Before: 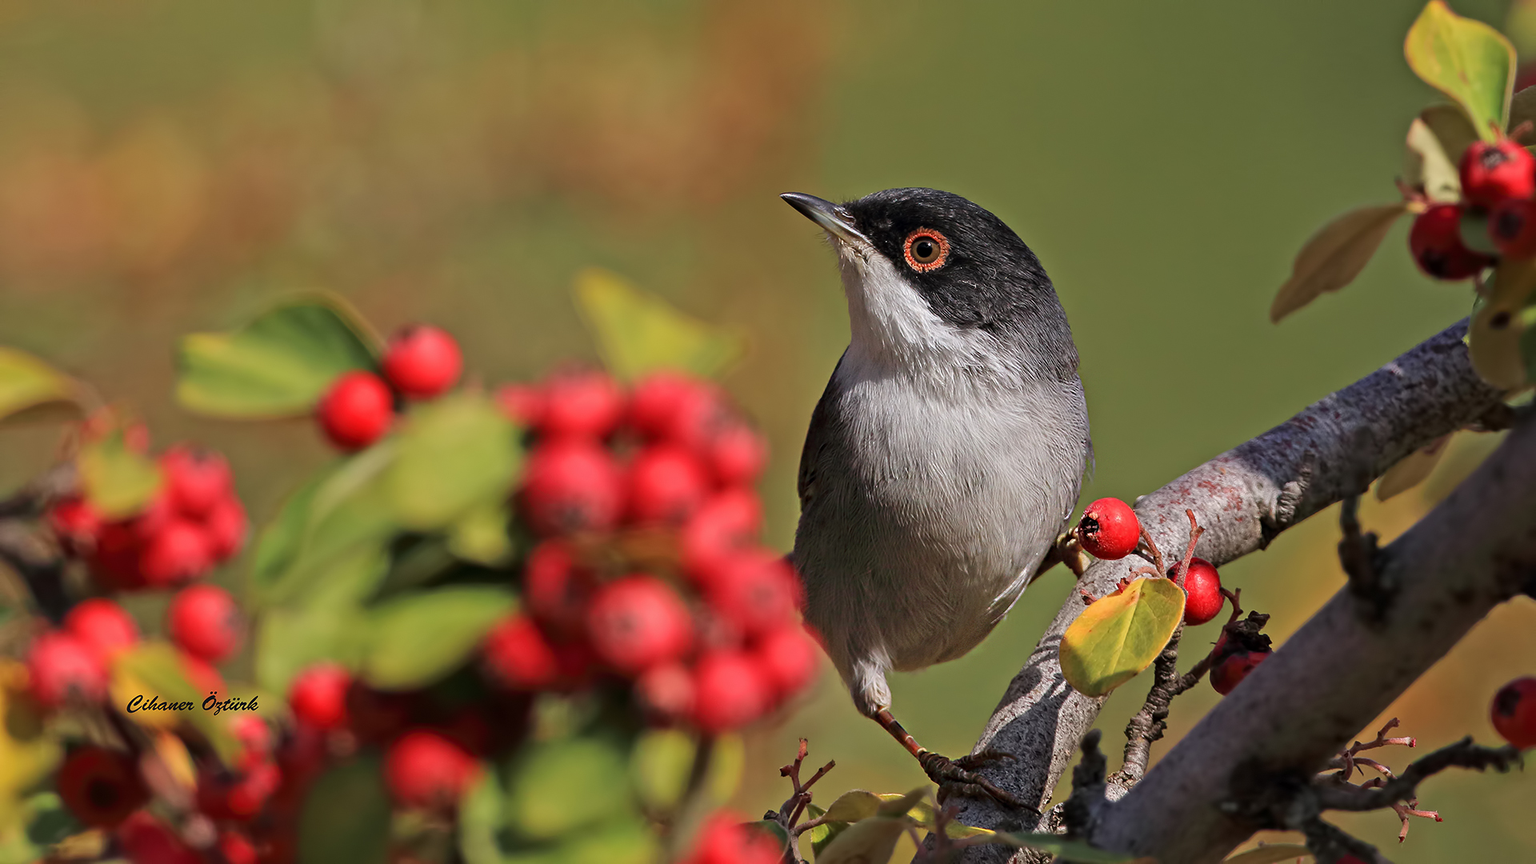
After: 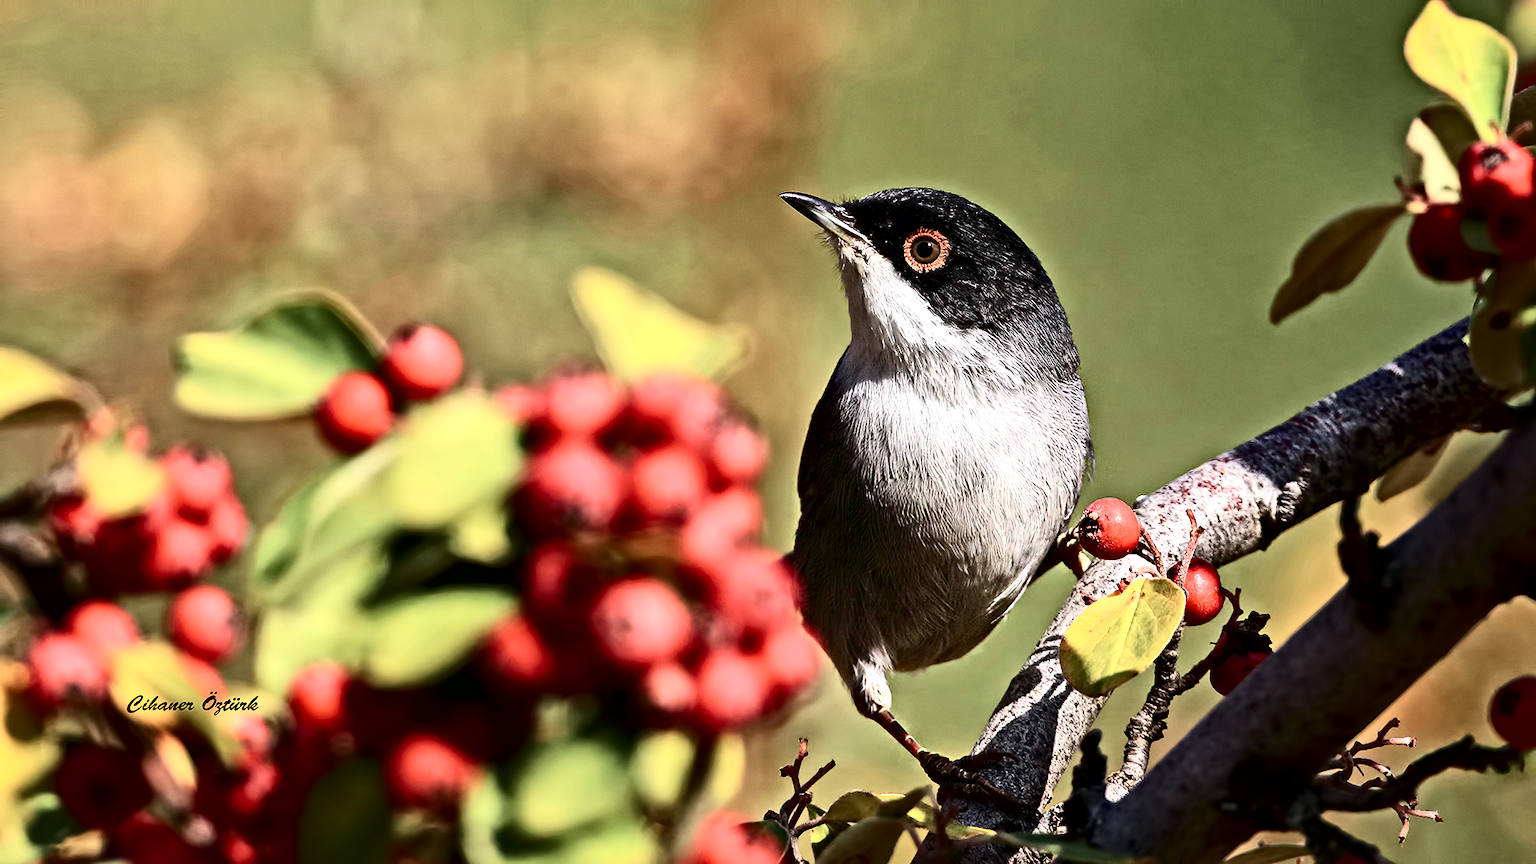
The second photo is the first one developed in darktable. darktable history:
local contrast: mode bilateral grid, contrast 21, coarseness 50, detail 159%, midtone range 0.2
exposure: exposure 0.2 EV, compensate exposure bias true, compensate highlight preservation false
haze removal: compatibility mode true, adaptive false
contrast brightness saturation: contrast 0.509, saturation -0.104
